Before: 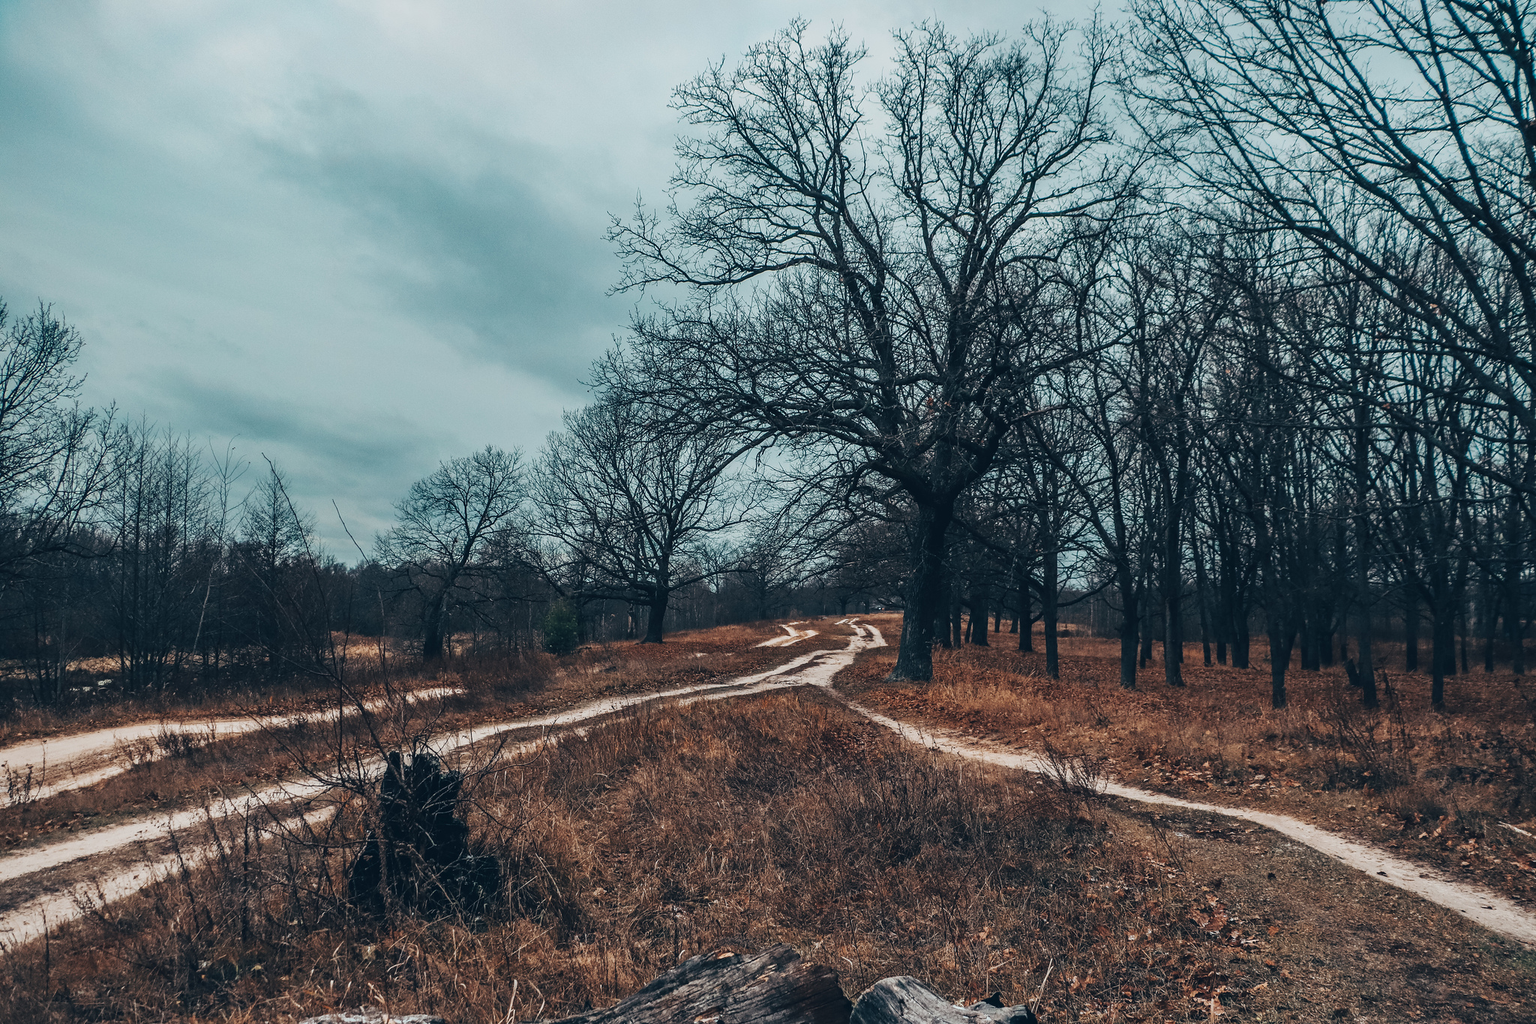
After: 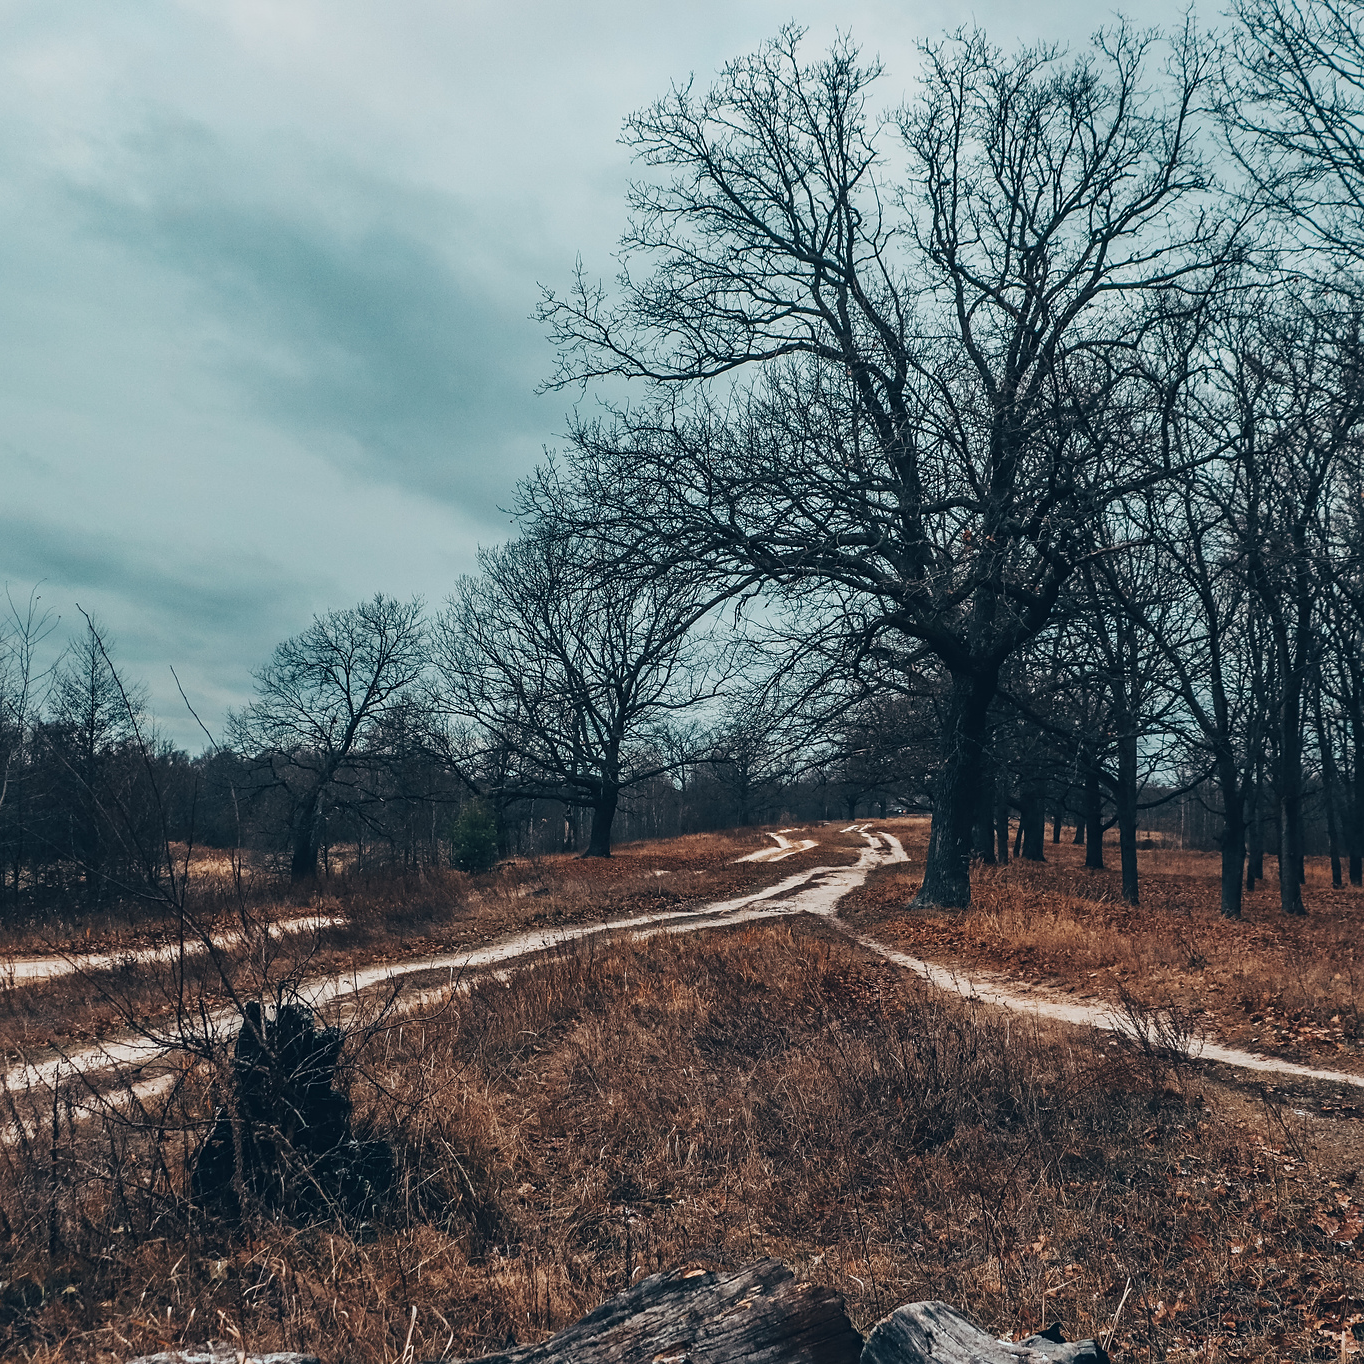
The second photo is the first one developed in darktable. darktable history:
sharpen: amount 0.204
crop and rotate: left 13.338%, right 20.028%
